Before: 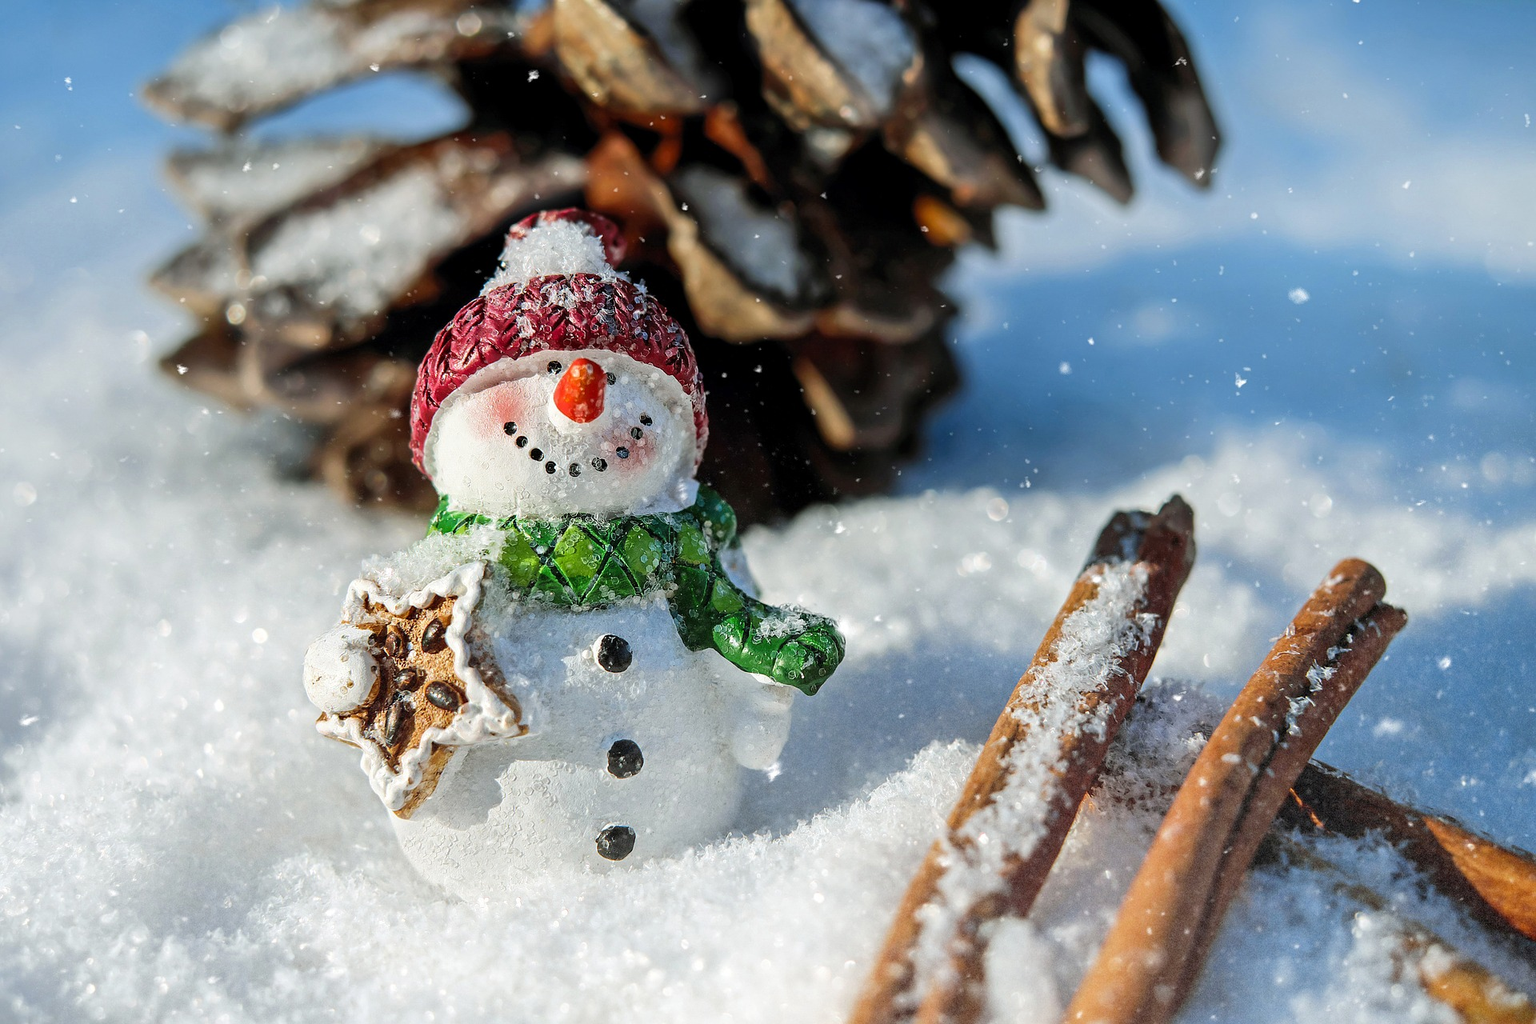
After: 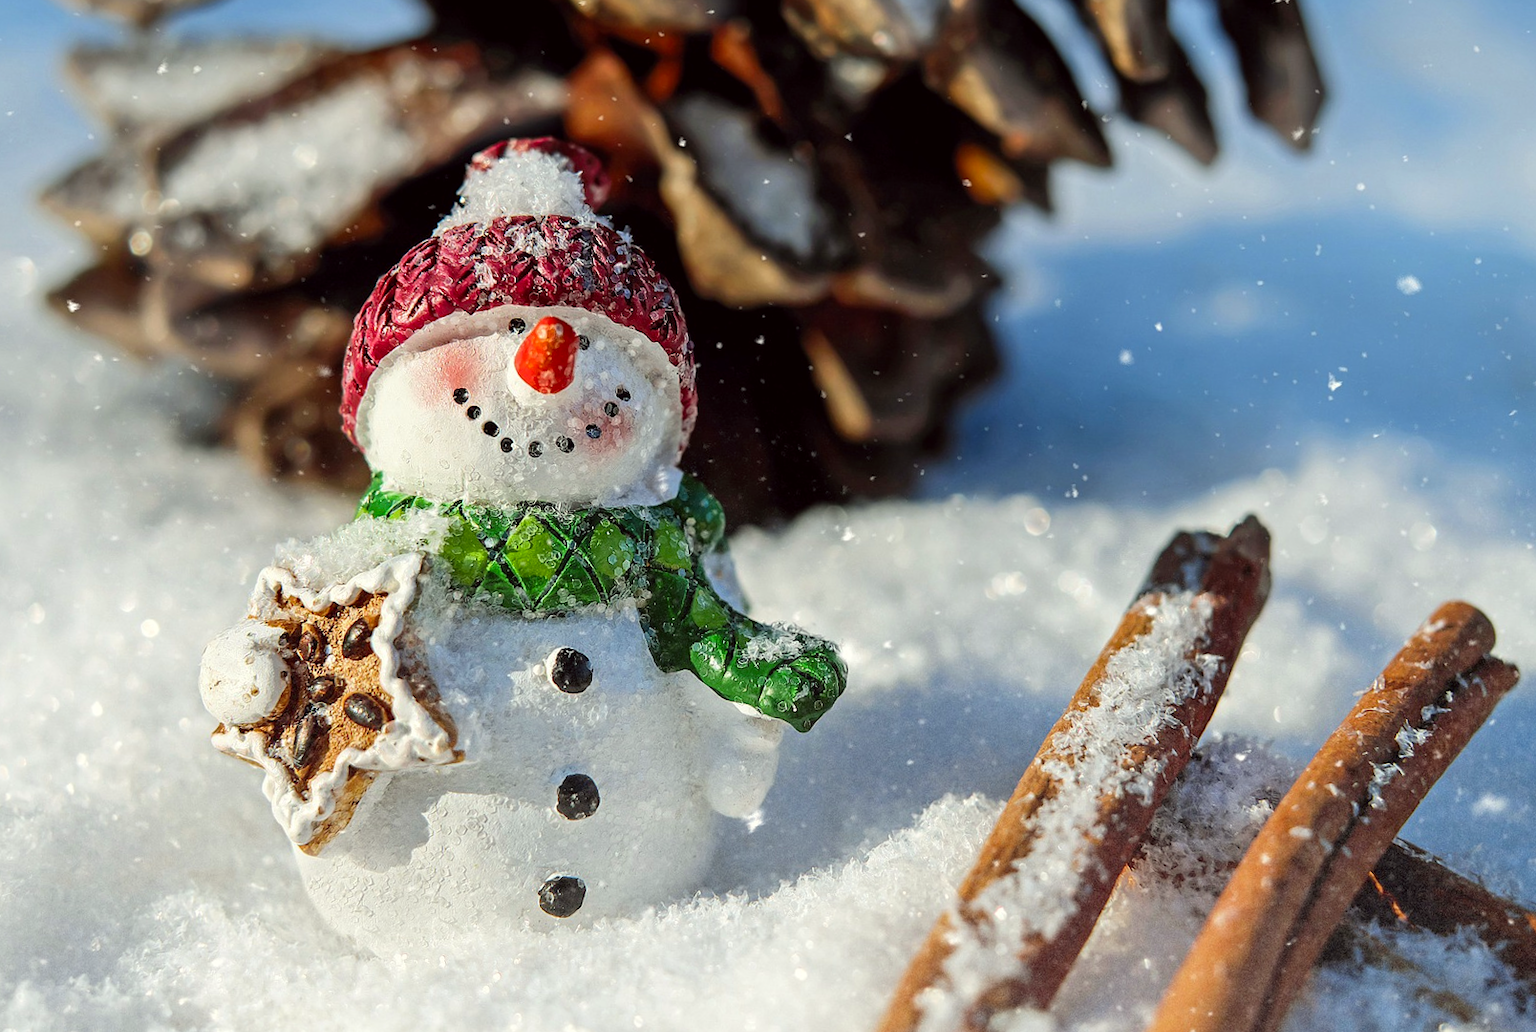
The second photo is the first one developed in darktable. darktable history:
color correction: highlights a* -1.06, highlights b* 4.66, shadows a* 3.62
contrast brightness saturation: contrast 0.037, saturation 0.067
crop and rotate: angle -2.87°, left 5.363%, top 5.194%, right 4.684%, bottom 4.092%
